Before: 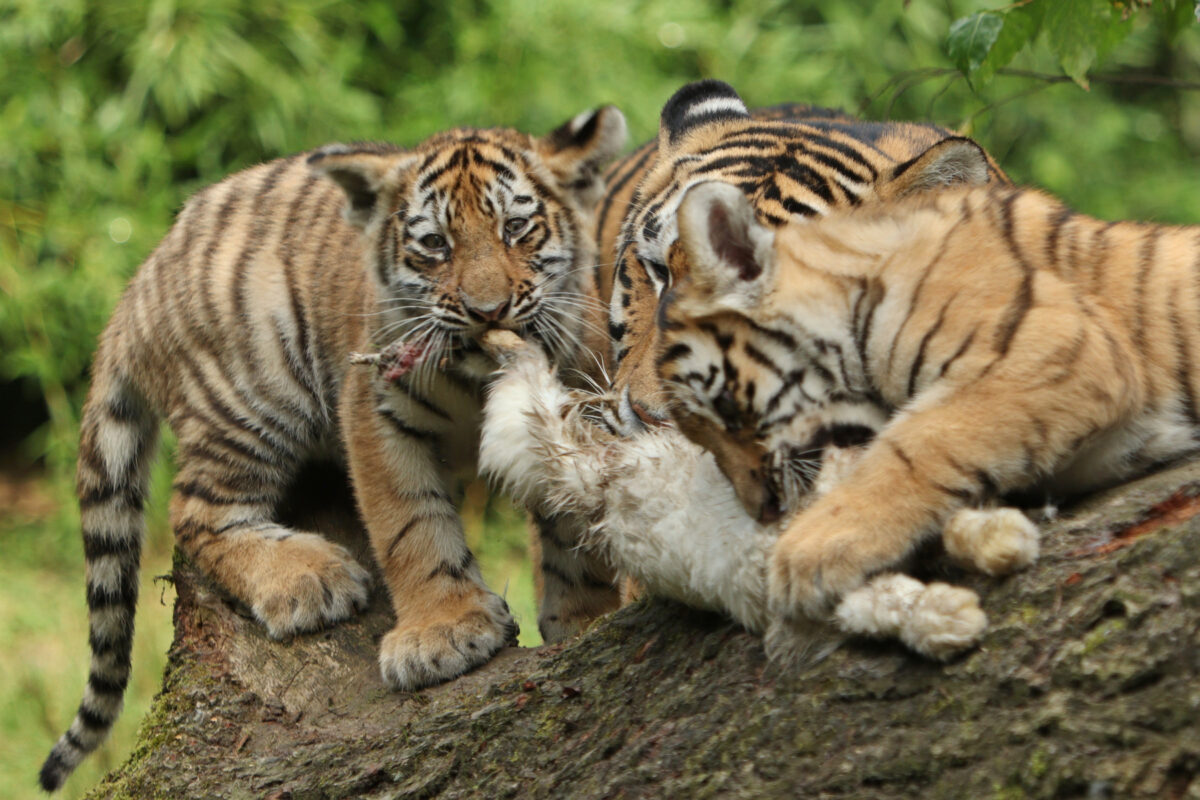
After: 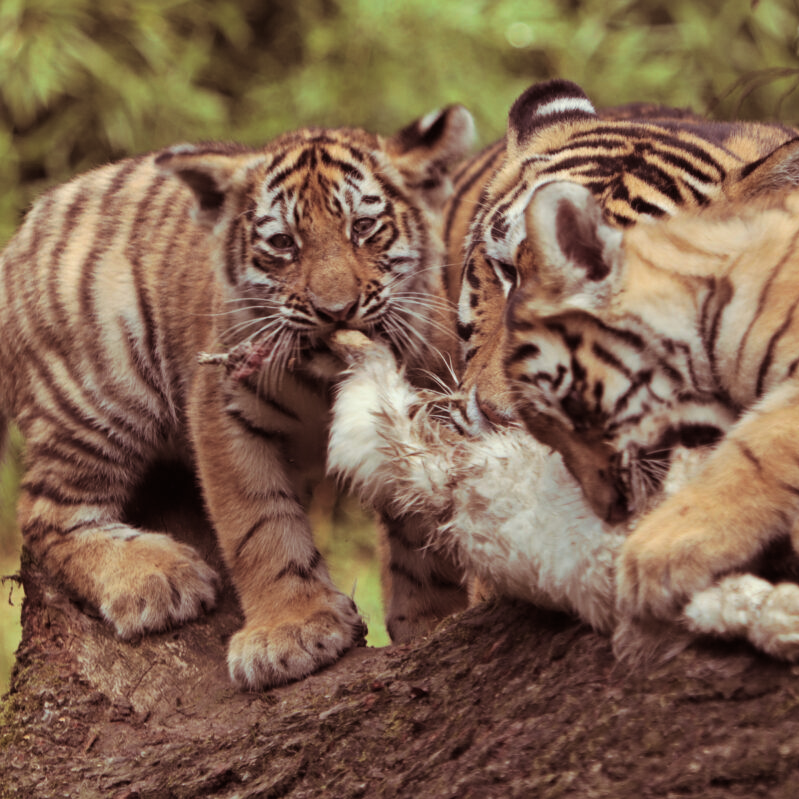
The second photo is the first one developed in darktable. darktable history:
split-toning: on, module defaults
crop and rotate: left 12.673%, right 20.66%
